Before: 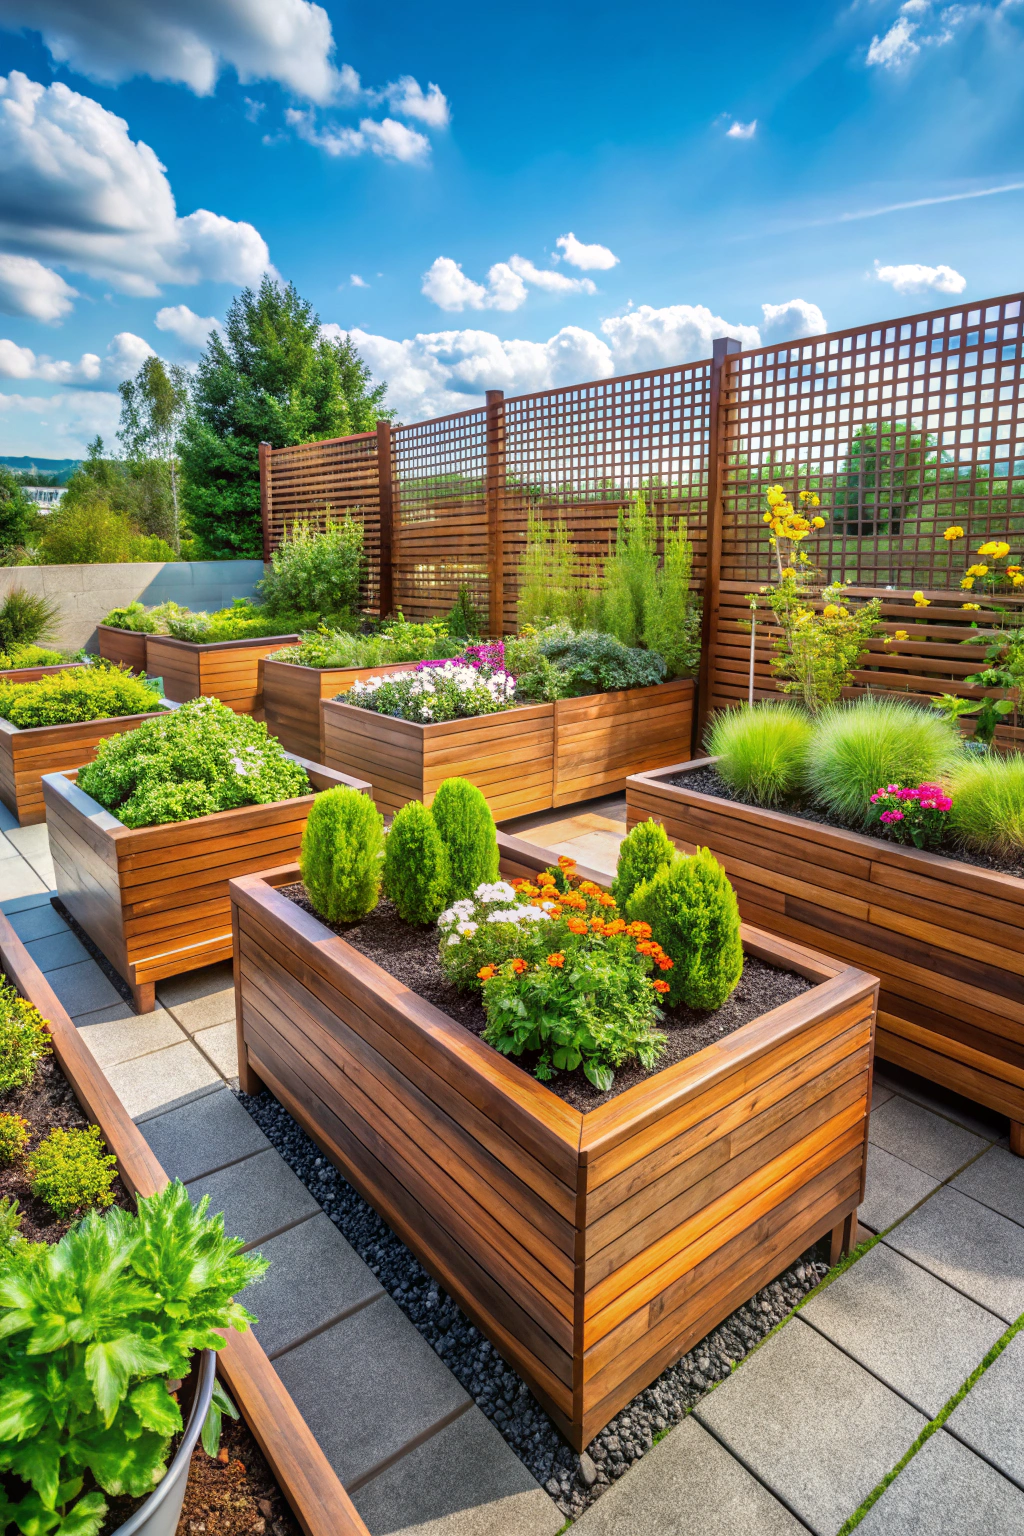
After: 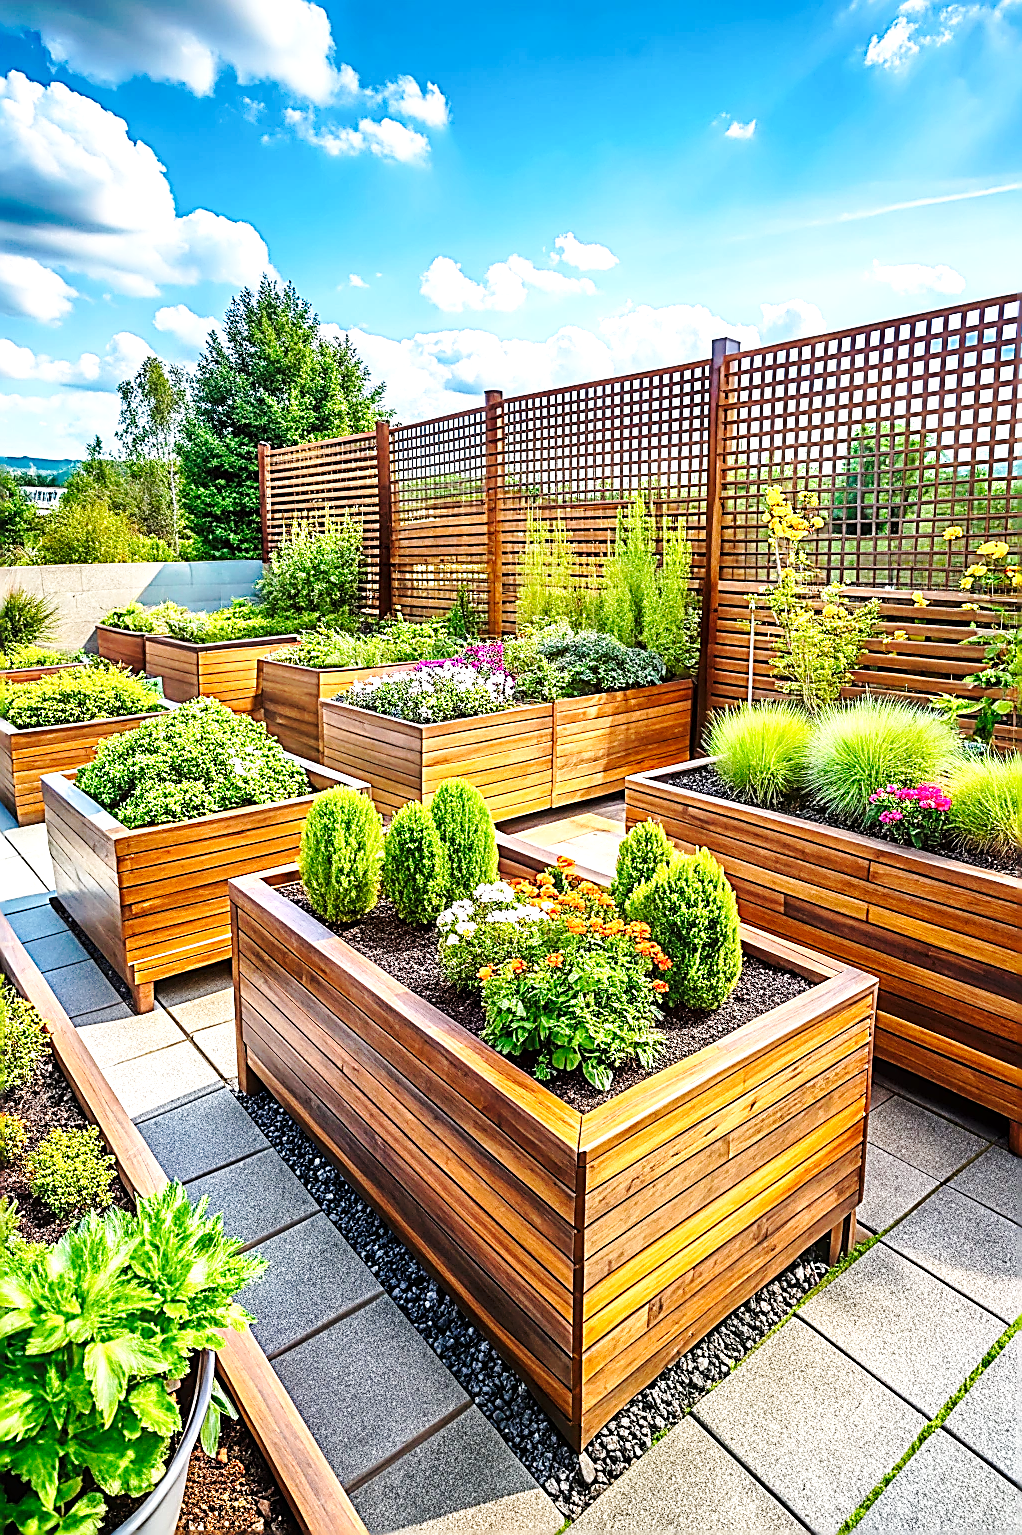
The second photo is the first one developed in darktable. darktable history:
tone curve: curves: ch0 [(0, 0) (0.003, 0.003) (0.011, 0.011) (0.025, 0.024) (0.044, 0.043) (0.069, 0.067) (0.1, 0.096) (0.136, 0.131) (0.177, 0.171) (0.224, 0.217) (0.277, 0.268) (0.335, 0.324) (0.399, 0.386) (0.468, 0.453) (0.543, 0.547) (0.623, 0.626) (0.709, 0.712) (0.801, 0.802) (0.898, 0.898) (1, 1)], preserve colors none
crop and rotate: left 0.113%, bottom 0.009%
base curve: curves: ch0 [(0, 0) (0.028, 0.03) (0.121, 0.232) (0.46, 0.748) (0.859, 0.968) (1, 1)], preserve colors none
sharpen: amount 1.995
levels: levels [0, 0.476, 0.951]
